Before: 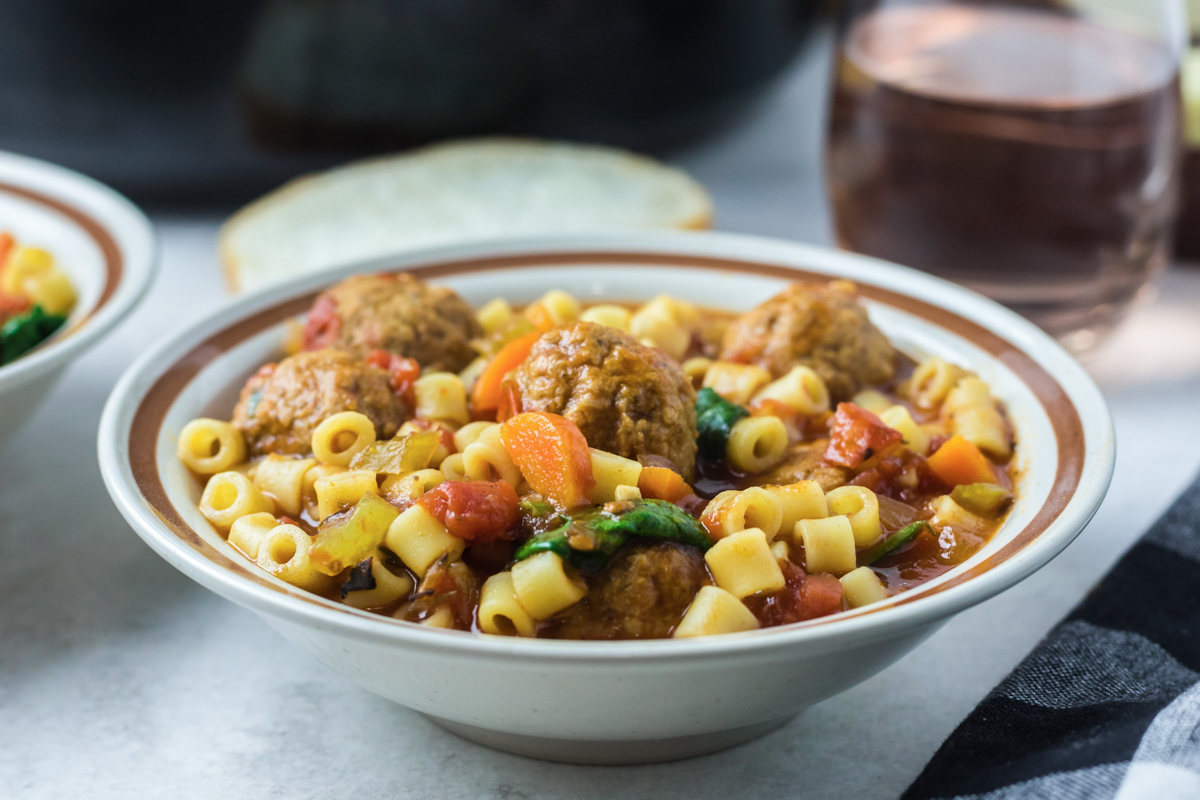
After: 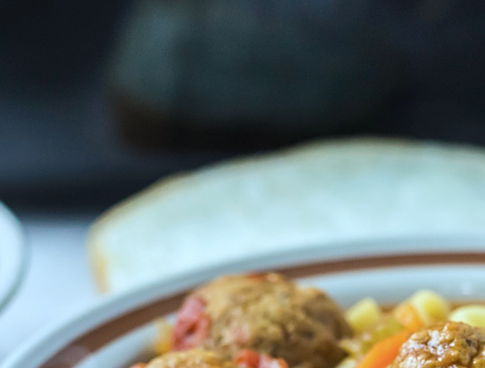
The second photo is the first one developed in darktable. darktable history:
crop and rotate: left 10.992%, top 0.116%, right 48.535%, bottom 53.779%
sharpen: on, module defaults
tone equalizer: edges refinement/feathering 500, mask exposure compensation -1.57 EV, preserve details no
color calibration: illuminant Planckian (black body), x 0.368, y 0.36, temperature 4273.6 K
shadows and highlights: white point adjustment 1.04, soften with gaussian
